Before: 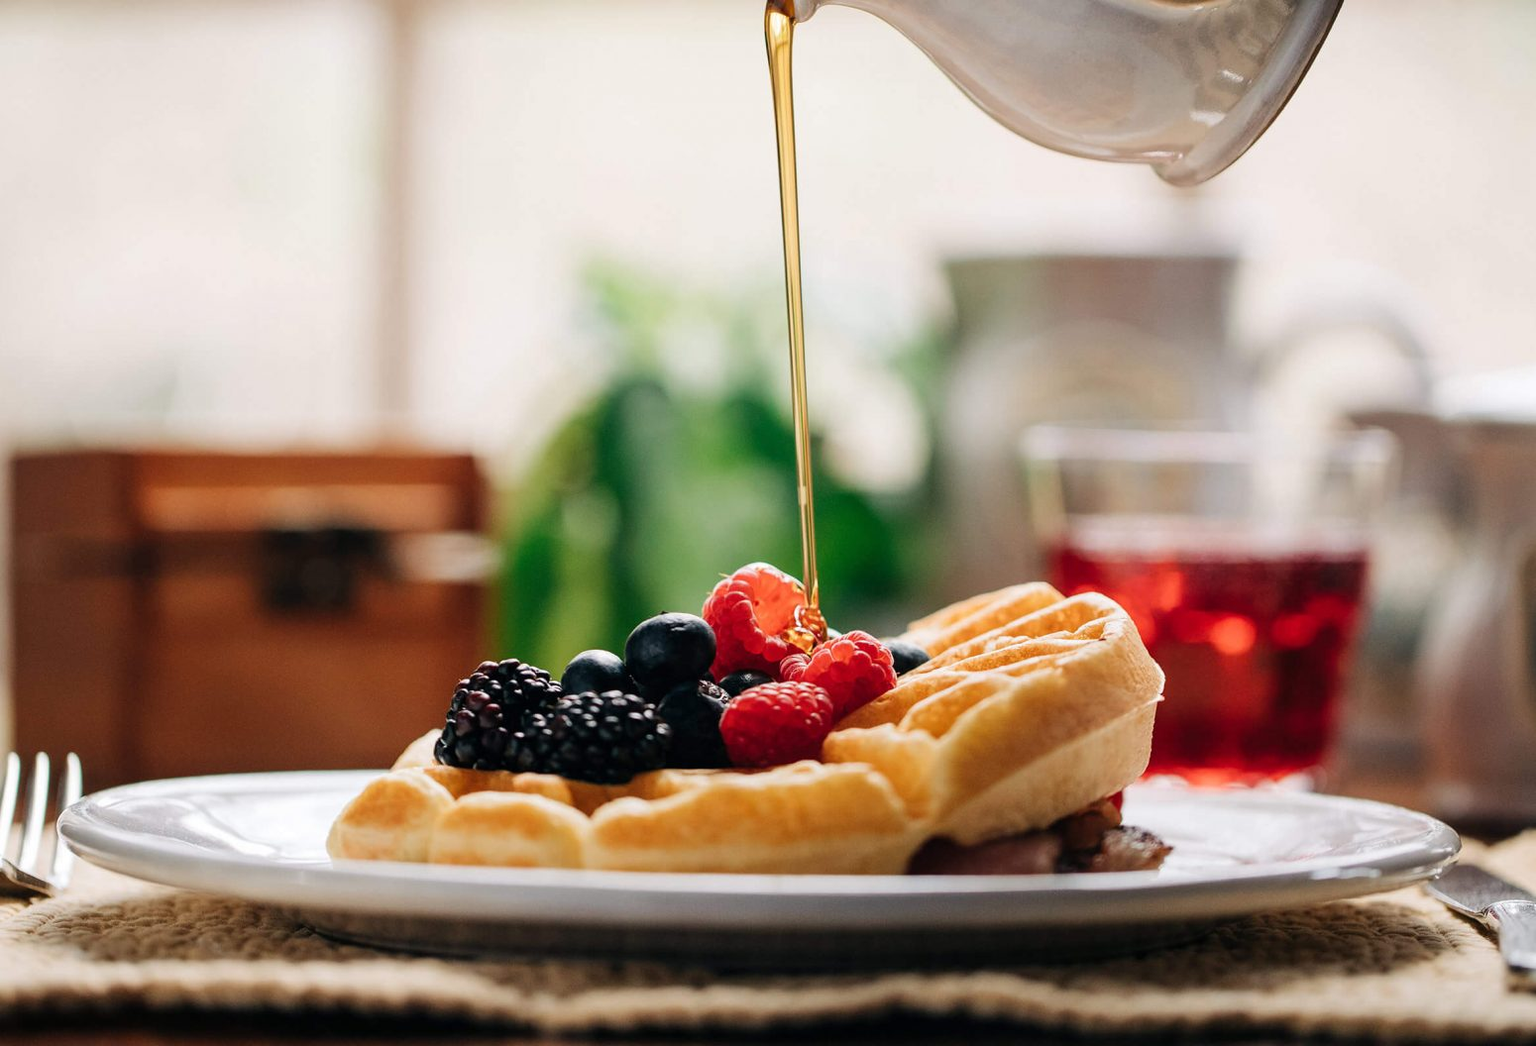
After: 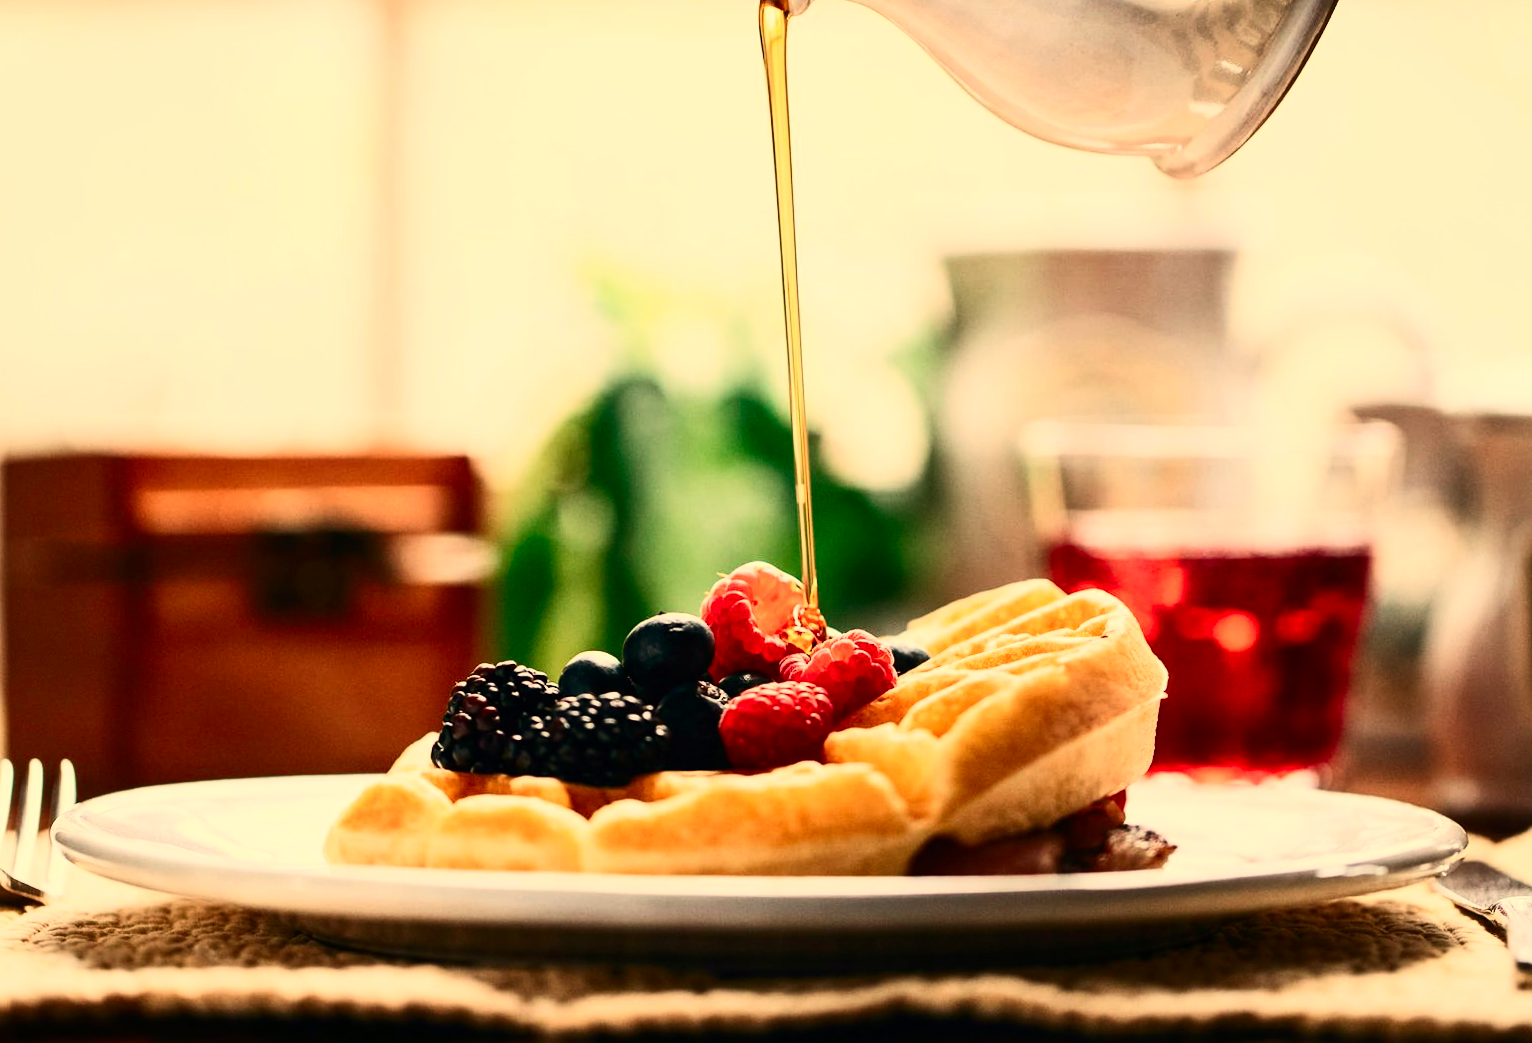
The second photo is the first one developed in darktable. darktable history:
rotate and perspective: rotation -0.45°, automatic cropping original format, crop left 0.008, crop right 0.992, crop top 0.012, crop bottom 0.988
tone equalizer: on, module defaults
white balance: red 1.123, blue 0.83
contrast brightness saturation: contrast 0.4, brightness 0.1, saturation 0.21
